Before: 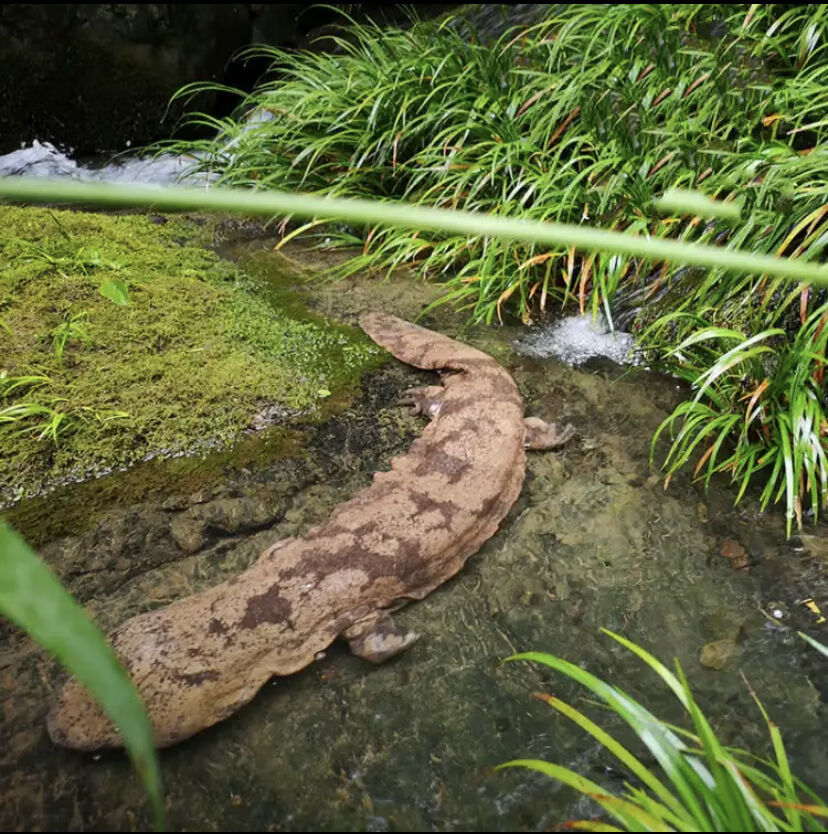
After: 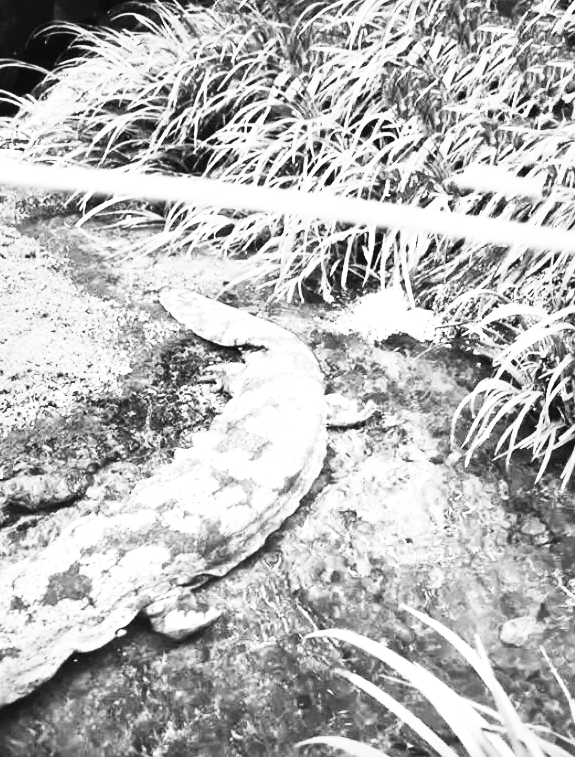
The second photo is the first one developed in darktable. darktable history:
contrast brightness saturation: contrast 0.39, brightness 0.53
crop and rotate: left 24.034%, top 2.838%, right 6.406%, bottom 6.299%
monochrome: on, module defaults
local contrast: mode bilateral grid, contrast 20, coarseness 50, detail 140%, midtone range 0.2
base curve: curves: ch0 [(0, 0) (0.007, 0.004) (0.027, 0.03) (0.046, 0.07) (0.207, 0.54) (0.442, 0.872) (0.673, 0.972) (1, 1)], preserve colors none
